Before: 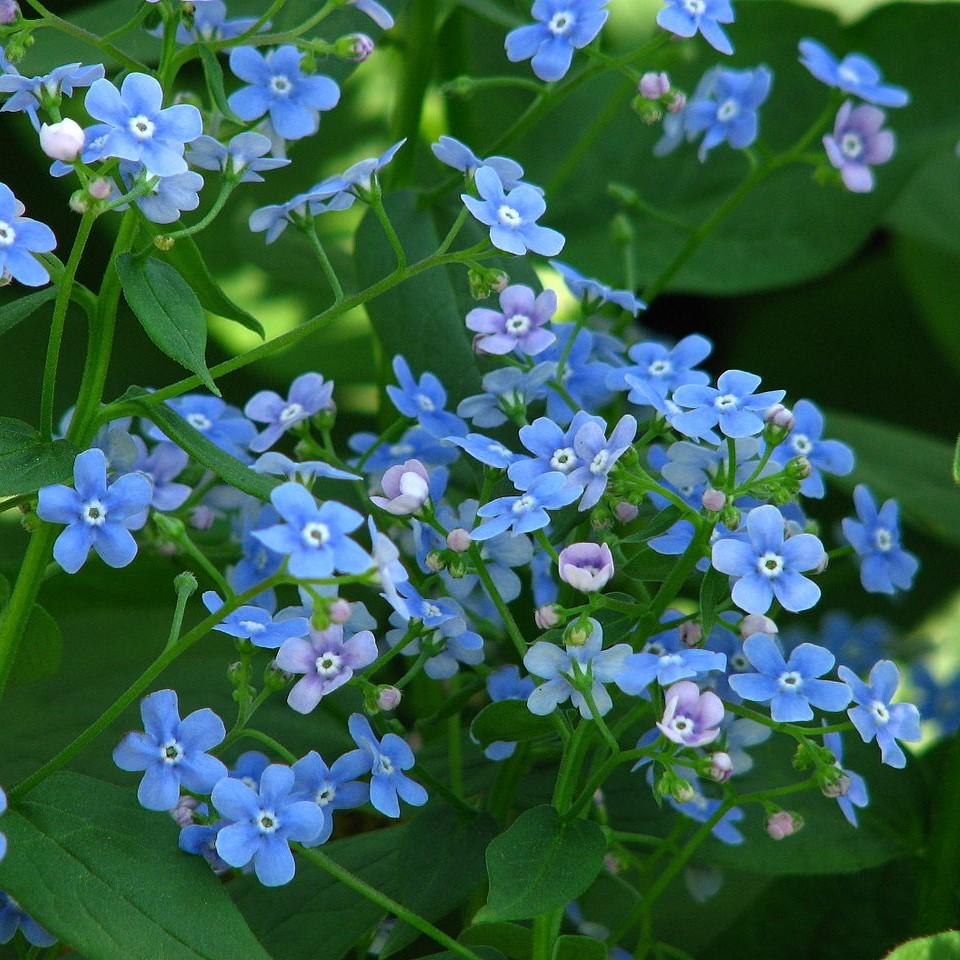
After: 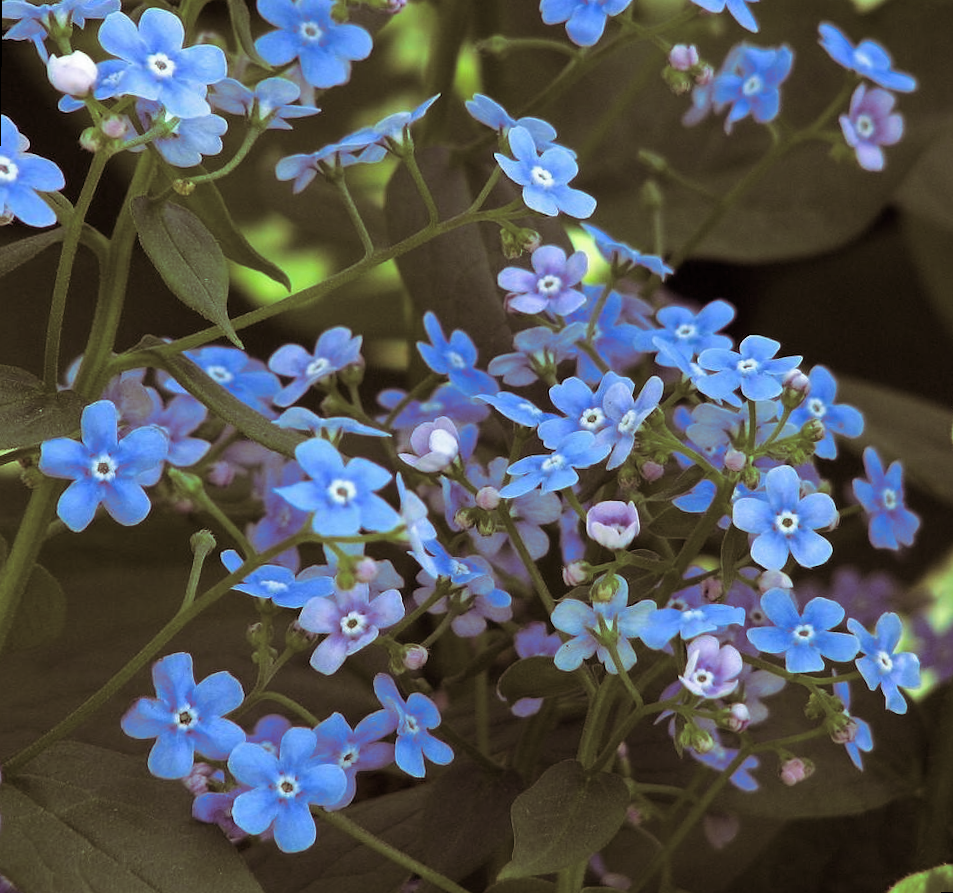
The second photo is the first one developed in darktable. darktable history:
split-toning: shadows › saturation 0.41, highlights › saturation 0, compress 33.55%
rotate and perspective: rotation 0.679°, lens shift (horizontal) 0.136, crop left 0.009, crop right 0.991, crop top 0.078, crop bottom 0.95
